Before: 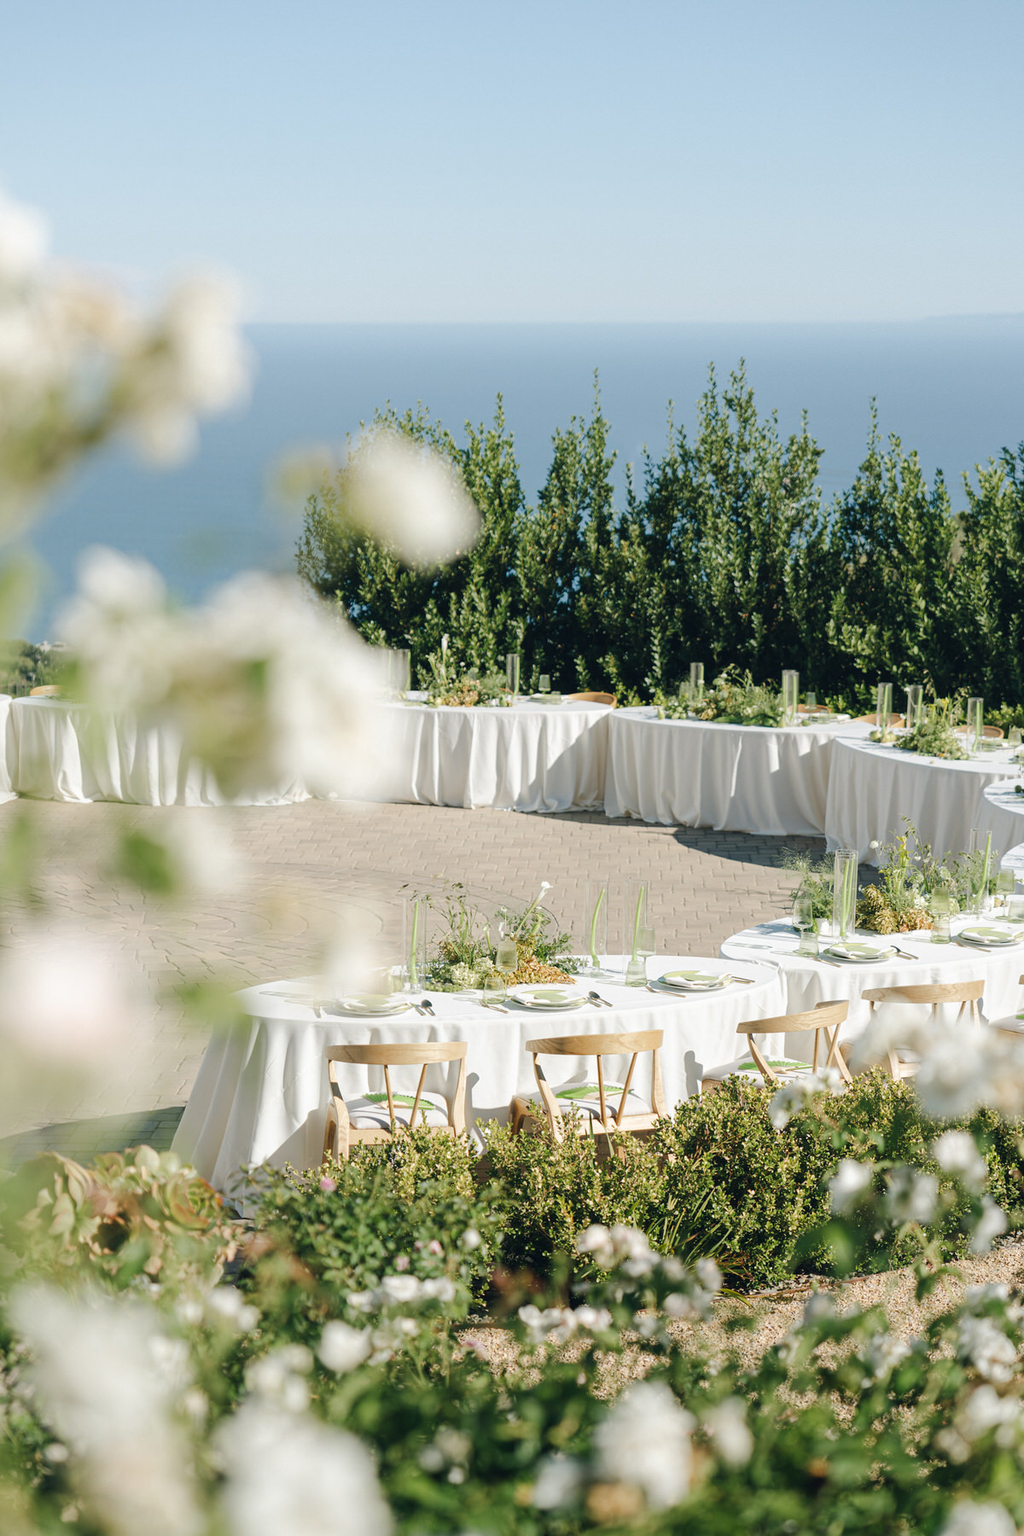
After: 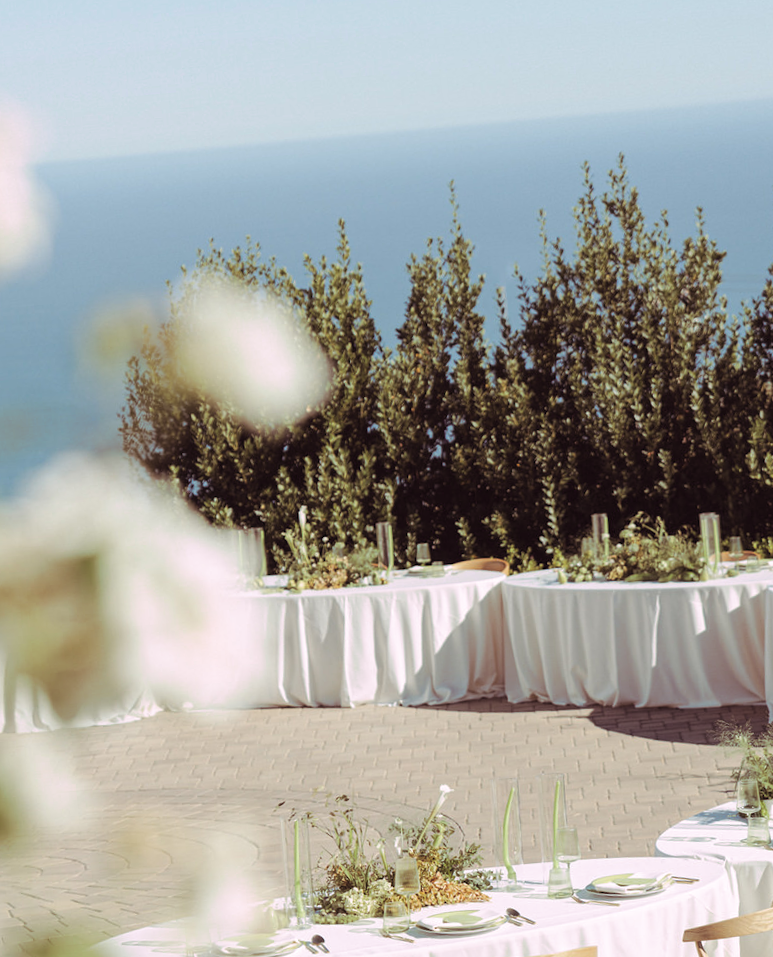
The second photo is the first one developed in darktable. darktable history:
split-toning: highlights › hue 298.8°, highlights › saturation 0.73, compress 41.76%
crop: left 20.932%, top 15.471%, right 21.848%, bottom 34.081%
rotate and perspective: rotation -4.98°, automatic cropping off
